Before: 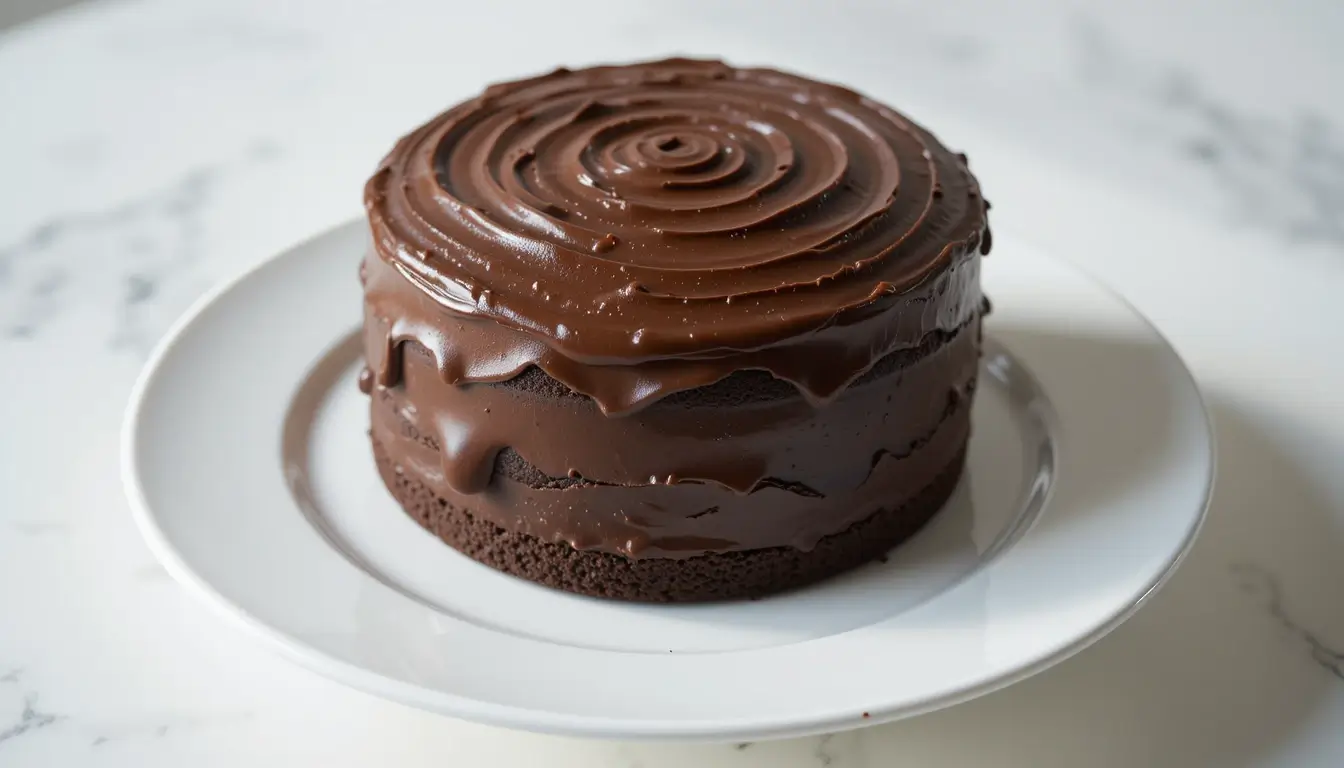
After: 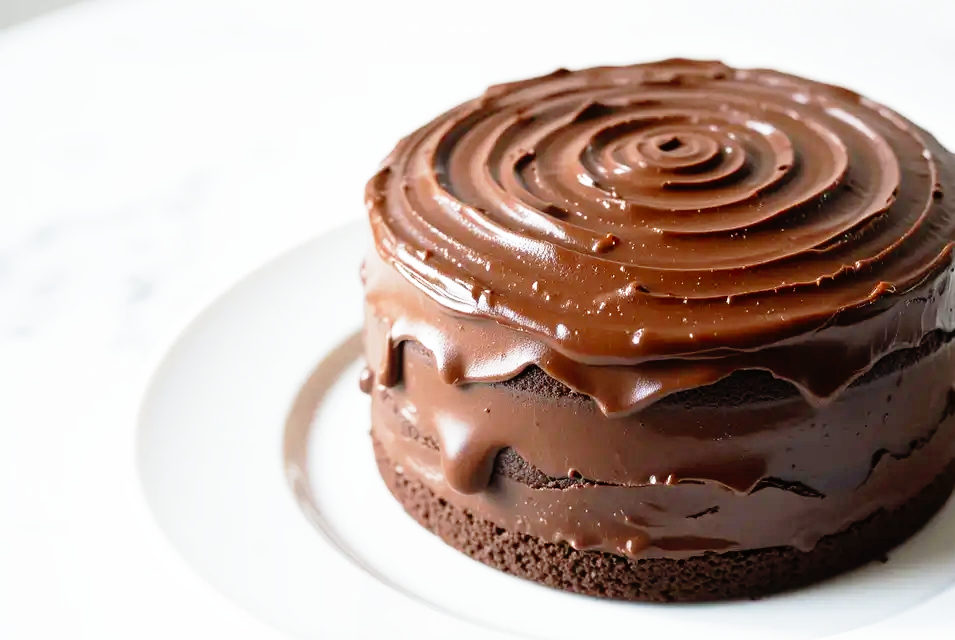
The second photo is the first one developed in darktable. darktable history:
crop: right 28.885%, bottom 16.626%
base curve: curves: ch0 [(0, 0) (0.012, 0.01) (0.073, 0.168) (0.31, 0.711) (0.645, 0.957) (1, 1)], preserve colors none
